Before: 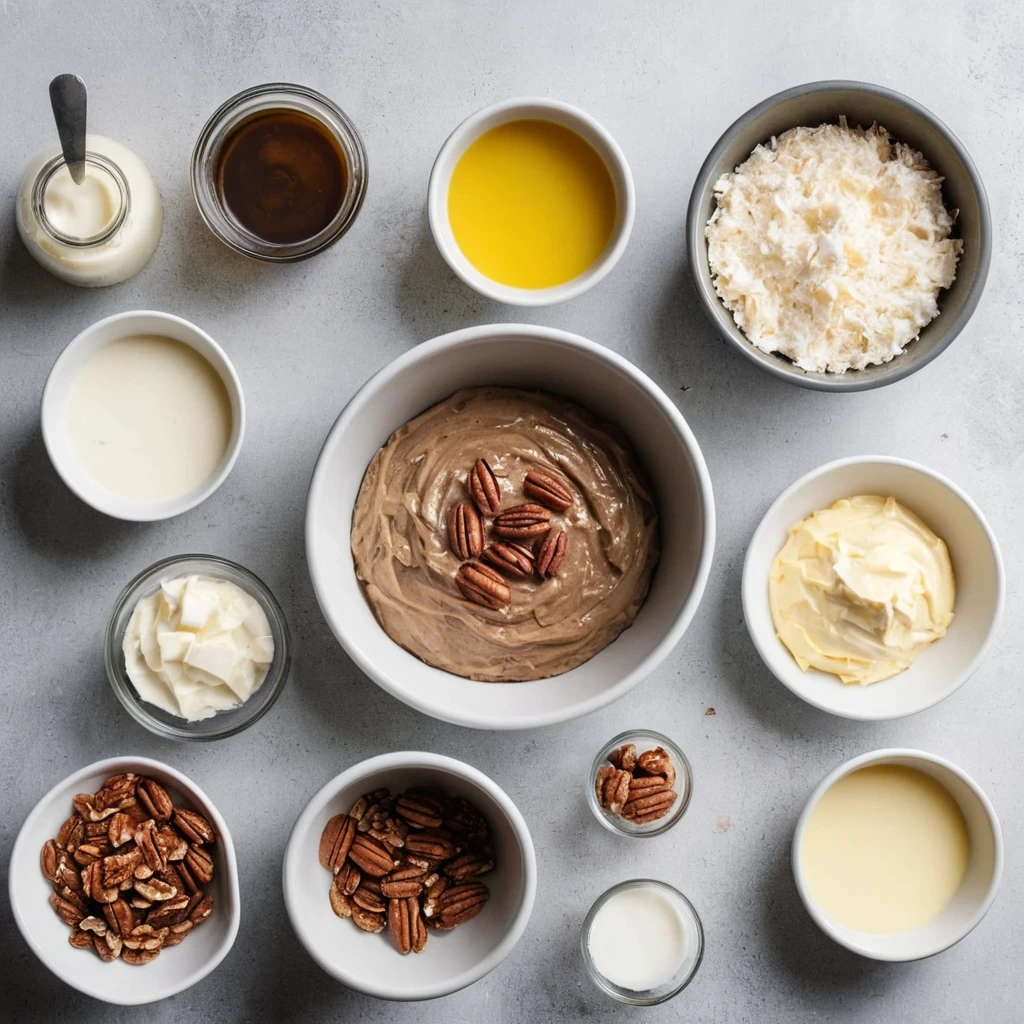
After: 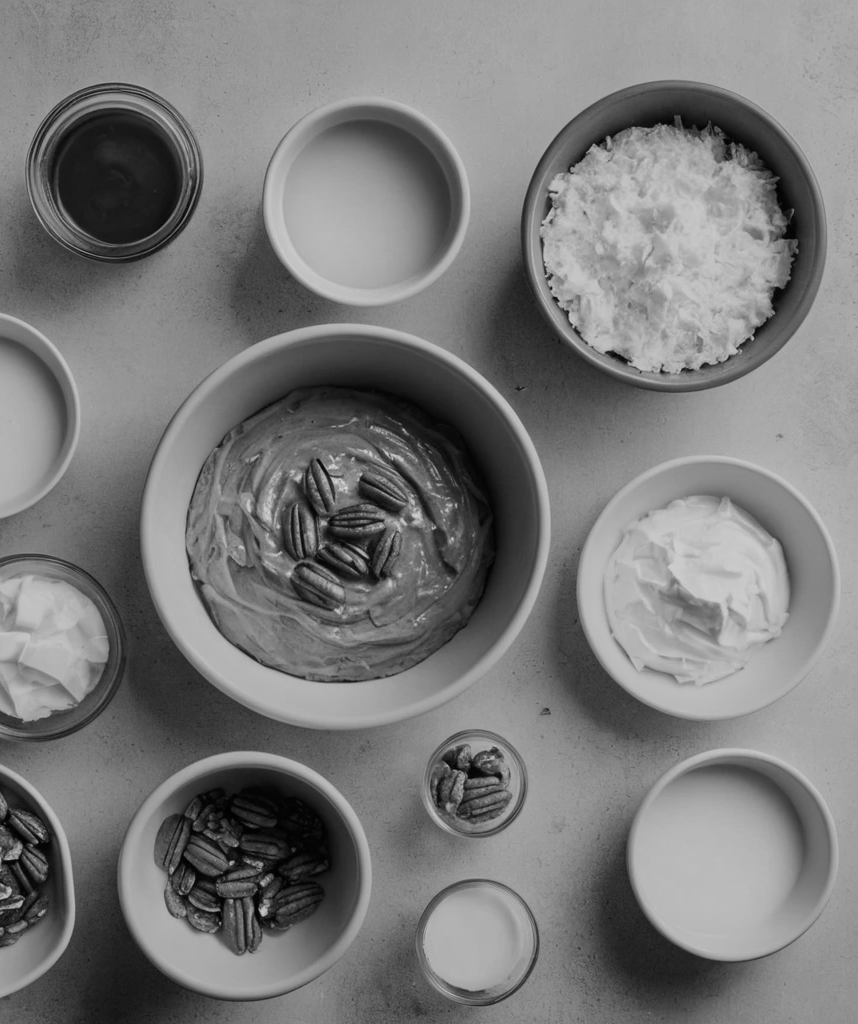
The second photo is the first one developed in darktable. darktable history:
crop: left 16.145%
monochrome: a 79.32, b 81.83, size 1.1
